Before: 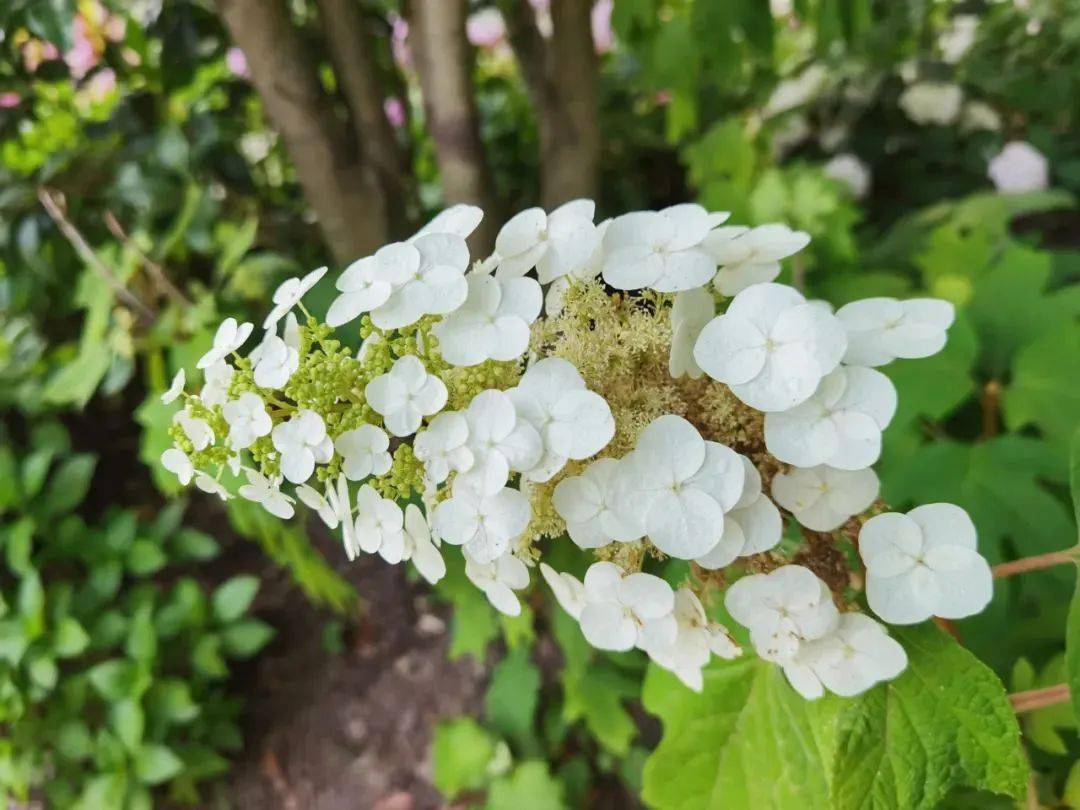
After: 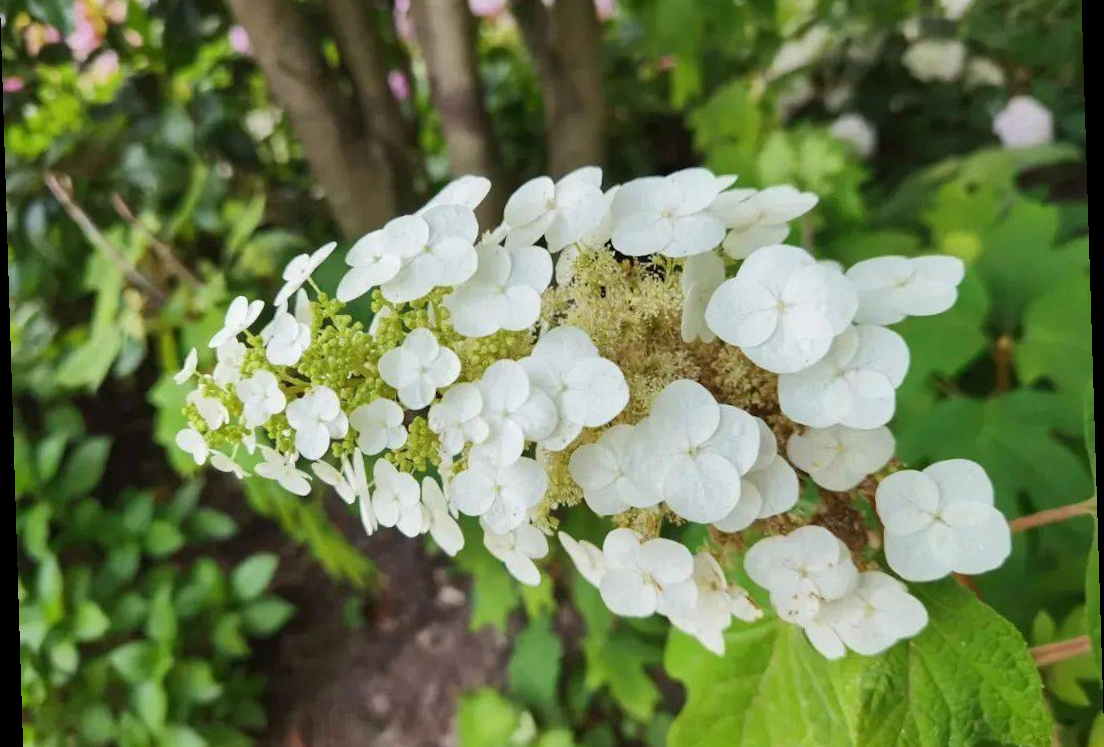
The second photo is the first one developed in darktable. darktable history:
crop and rotate: top 5.609%, bottom 5.609%
rotate and perspective: rotation -1.77°, lens shift (horizontal) 0.004, automatic cropping off
